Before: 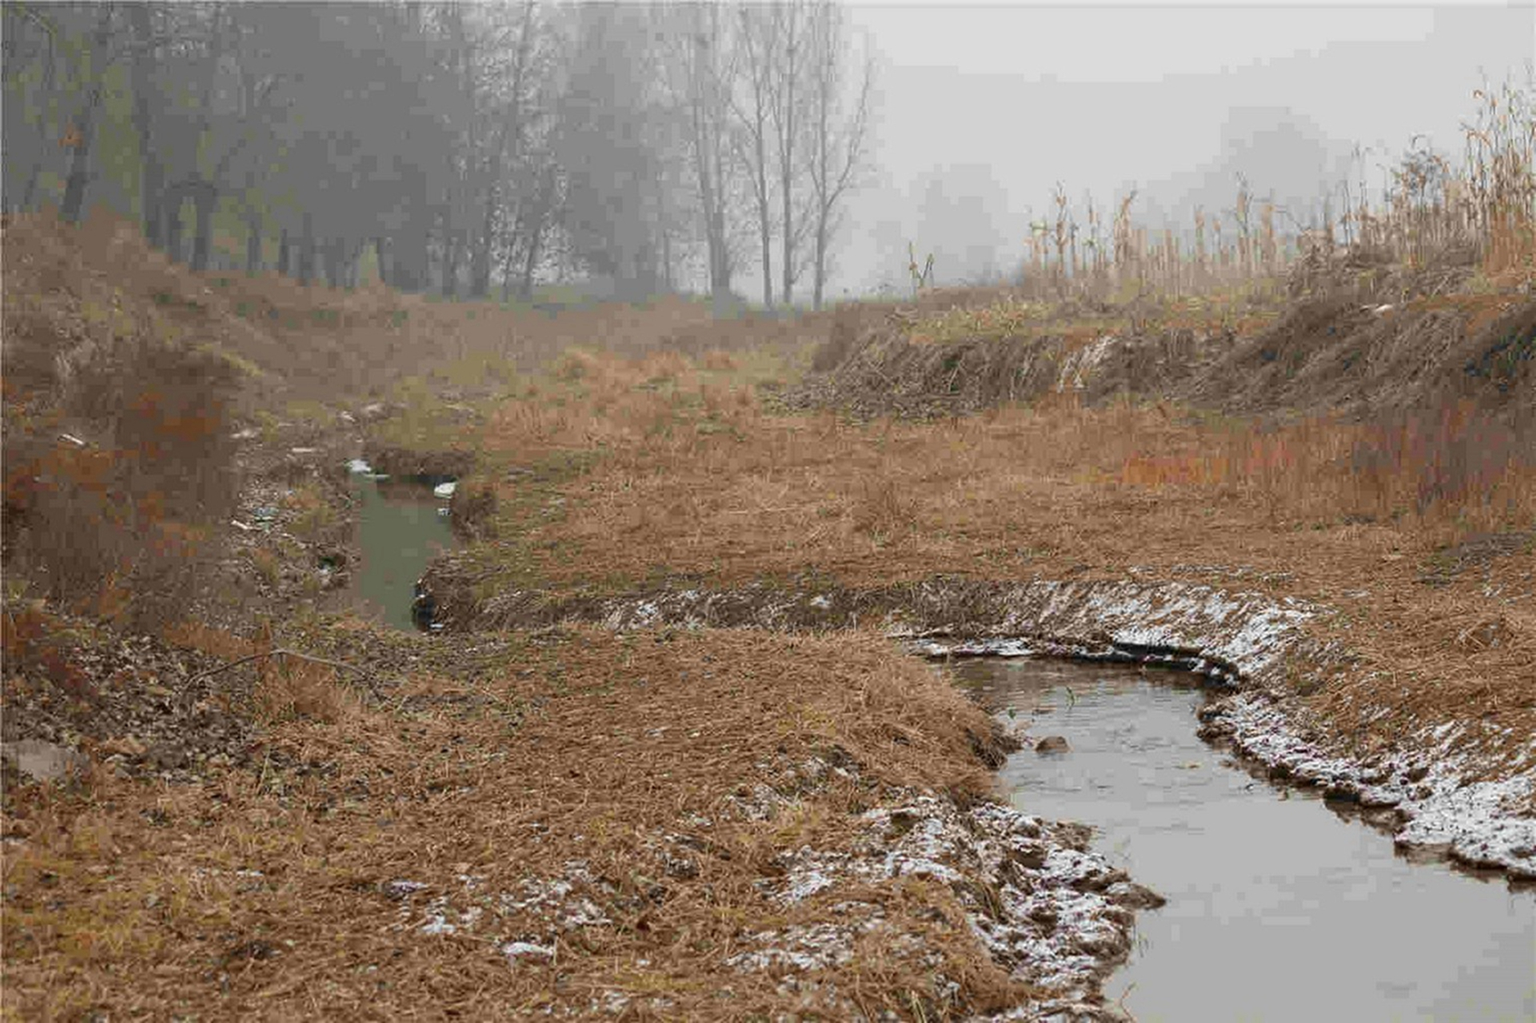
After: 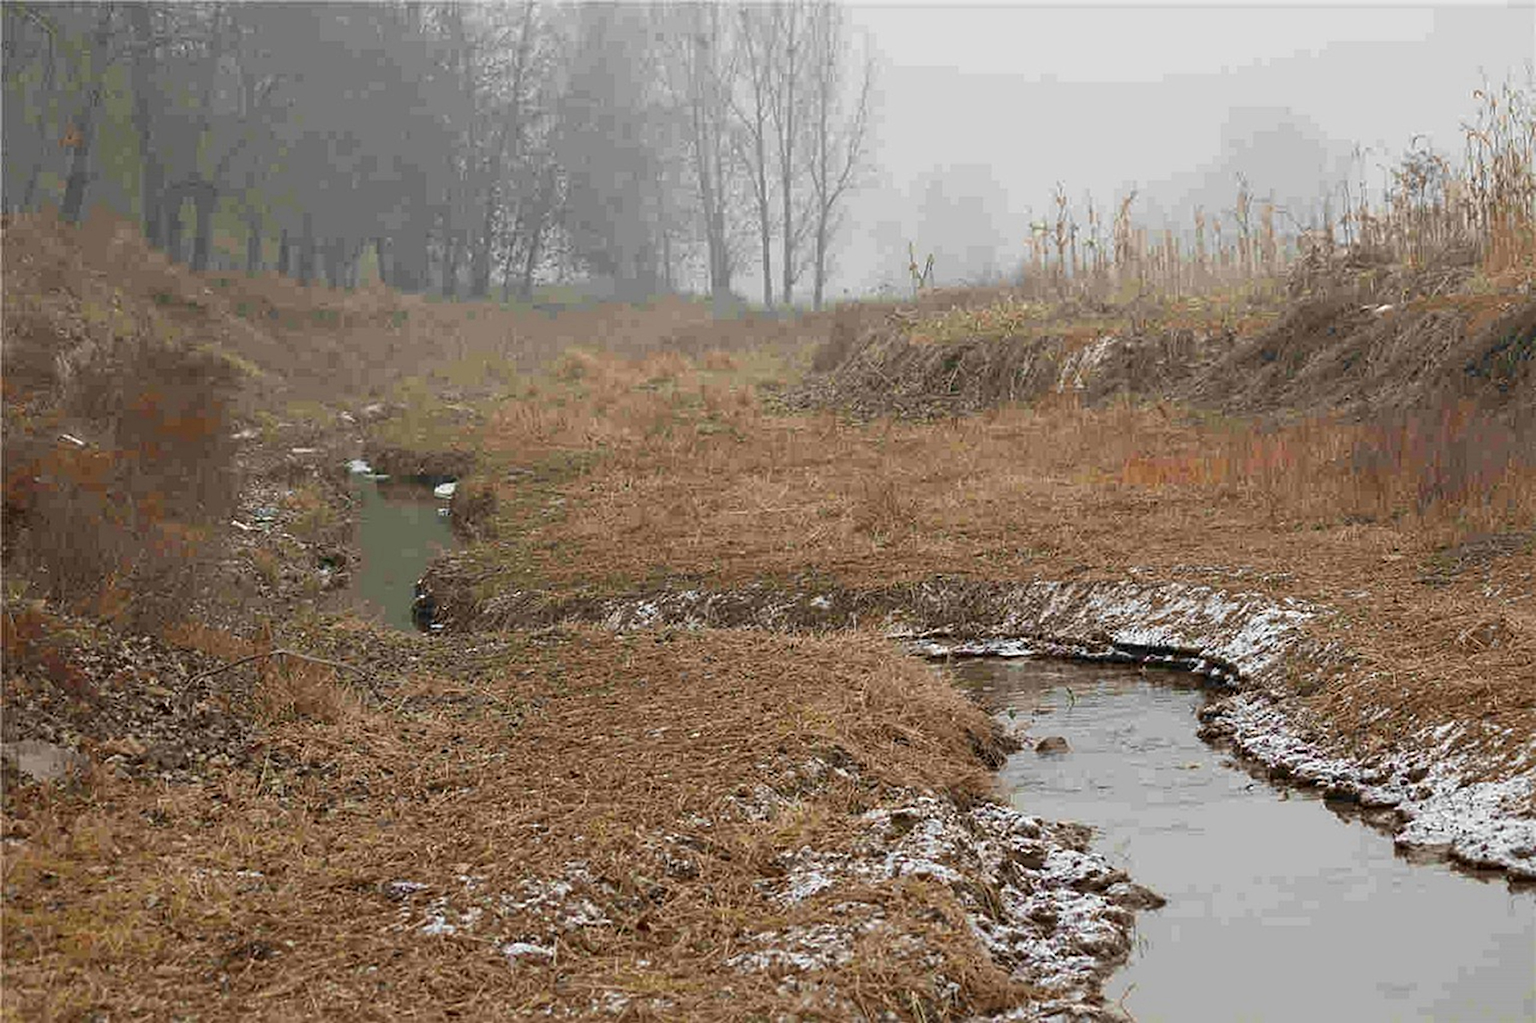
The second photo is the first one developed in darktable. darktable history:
sharpen: radius 2.527, amount 0.34
